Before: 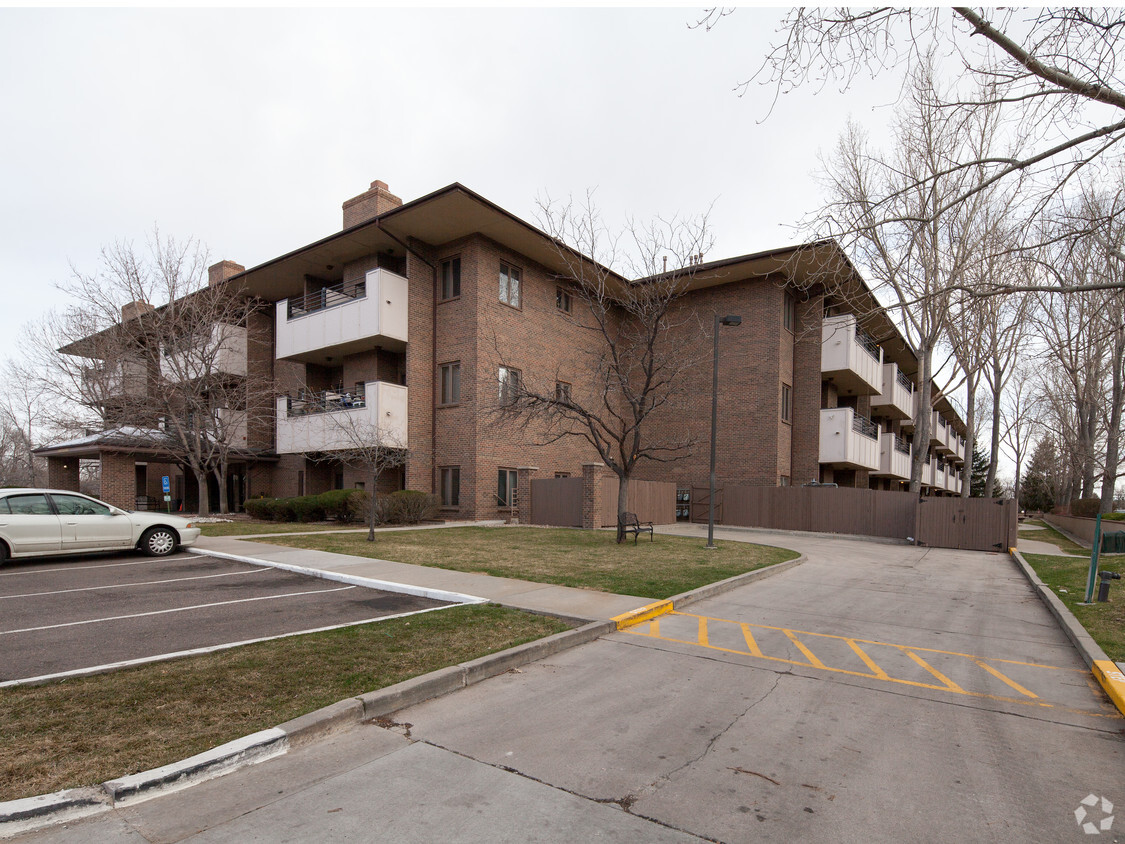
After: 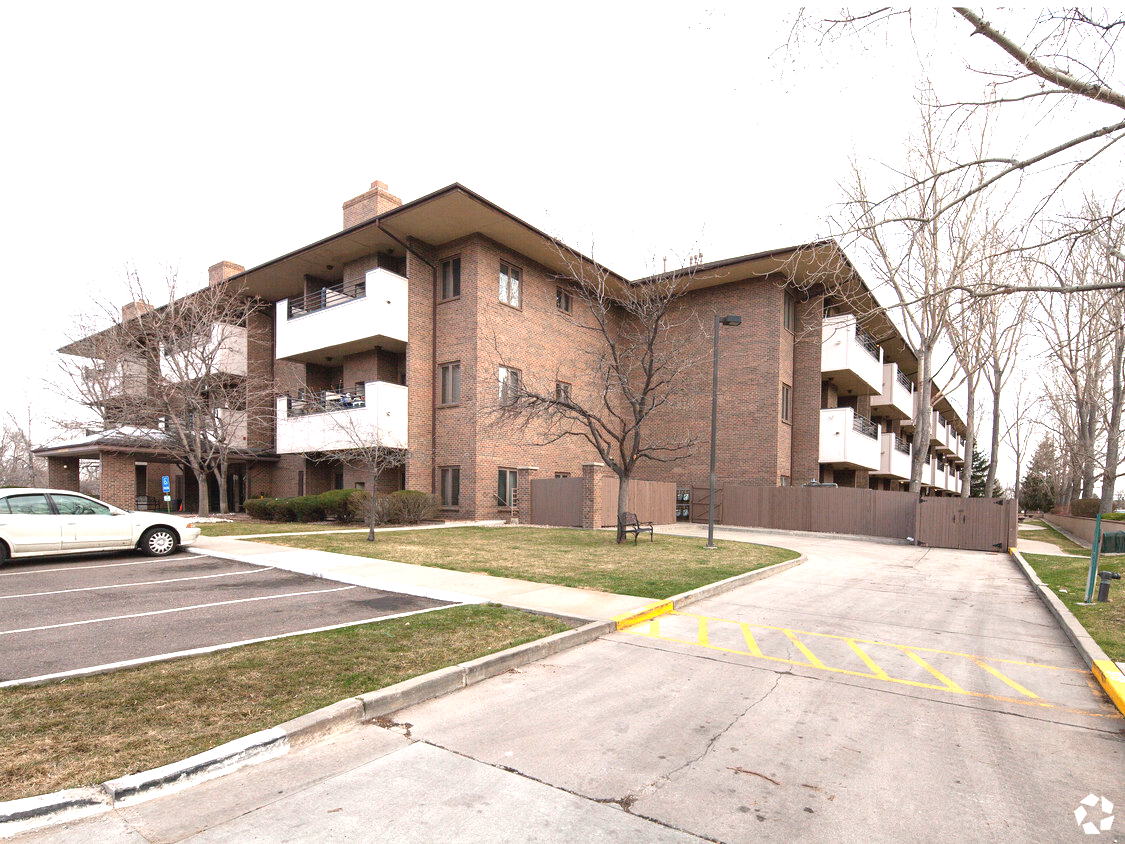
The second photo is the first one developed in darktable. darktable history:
exposure: black level correction -0.002, exposure 1.364 EV, compensate exposure bias true, compensate highlight preservation false
